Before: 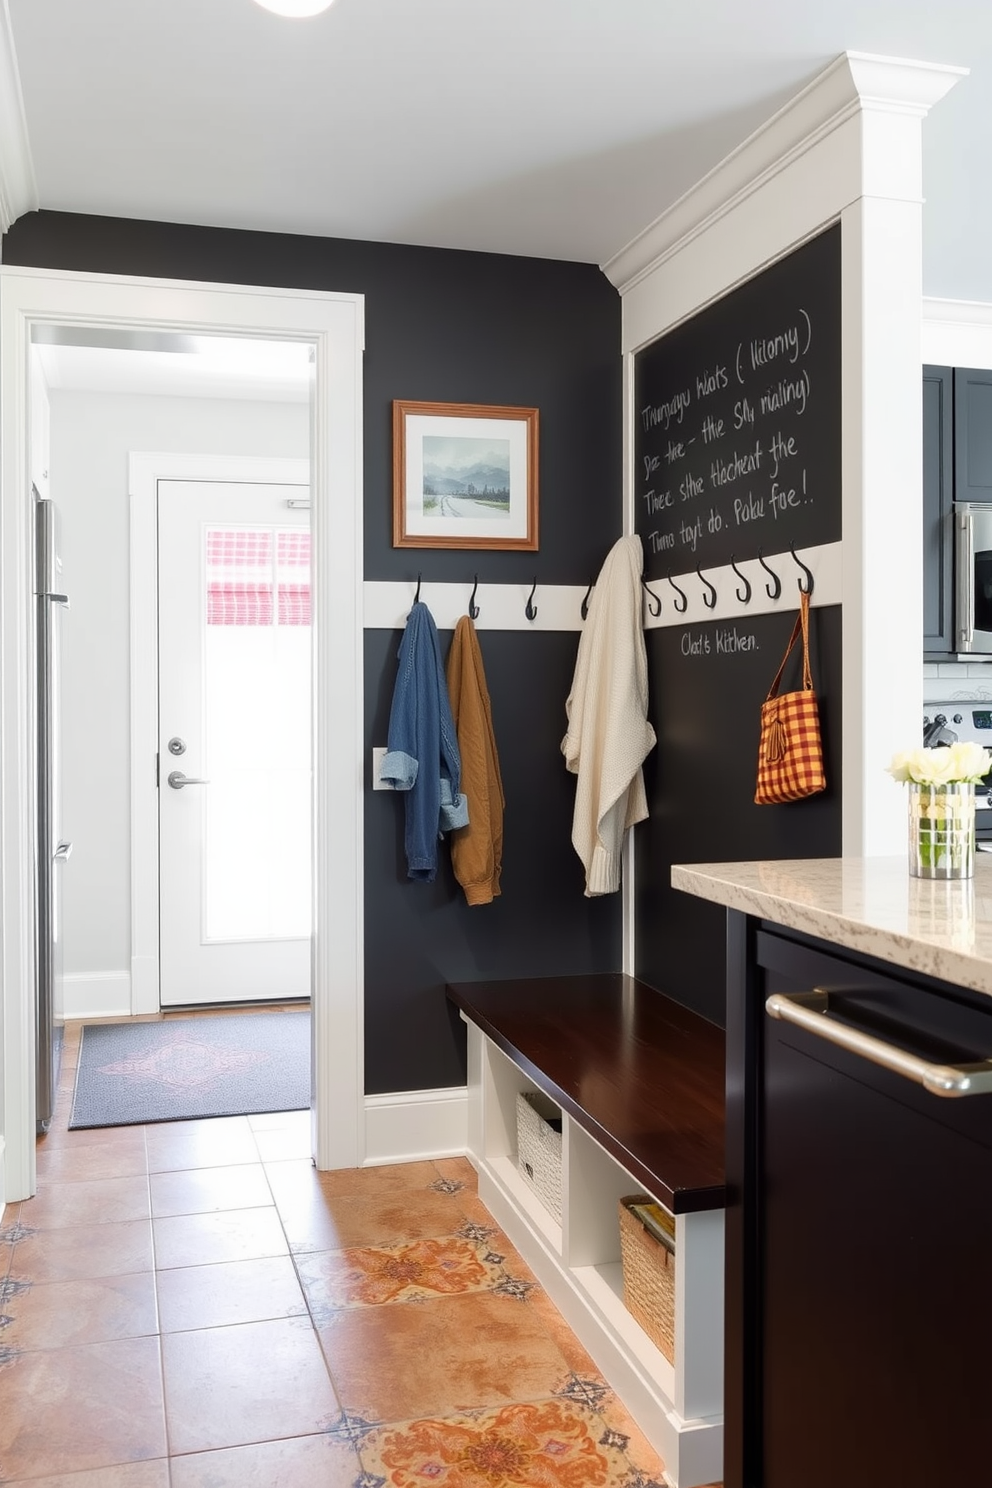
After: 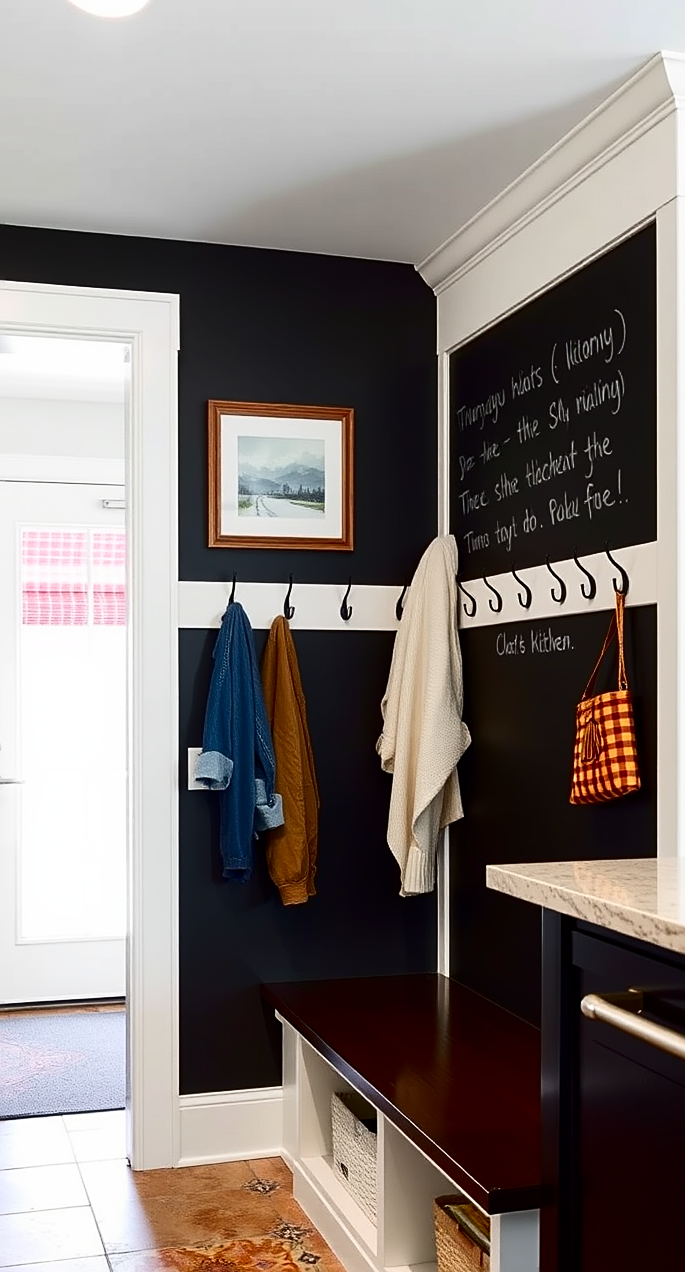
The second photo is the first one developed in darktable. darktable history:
crop: left 18.658%, right 12.241%, bottom 14.458%
contrast brightness saturation: contrast 0.22, brightness -0.188, saturation 0.237
sharpen: on, module defaults
